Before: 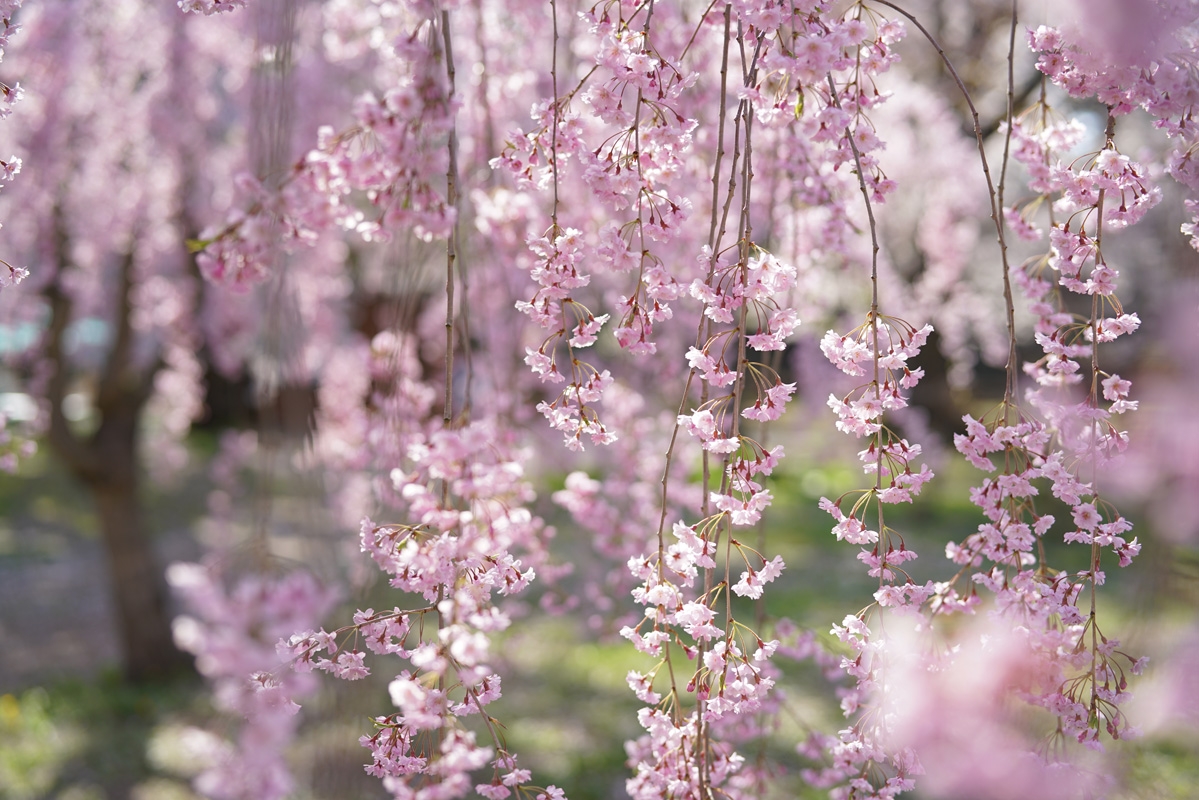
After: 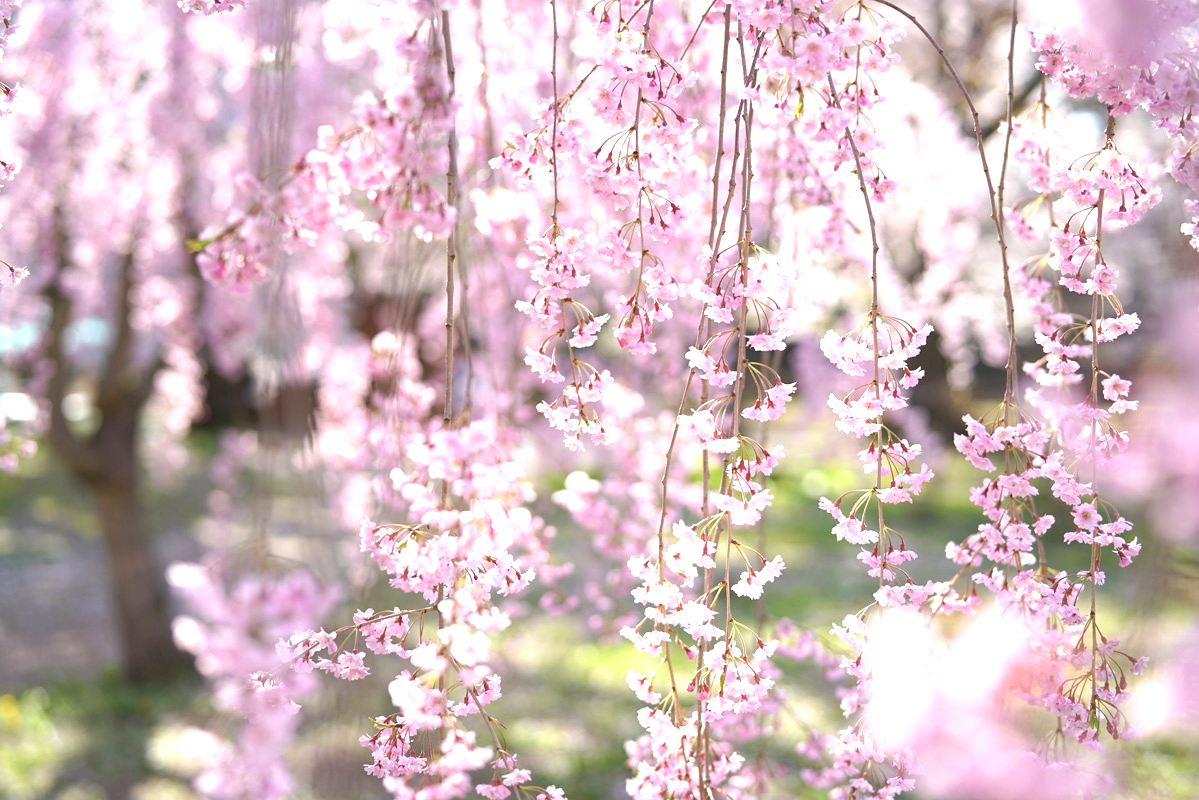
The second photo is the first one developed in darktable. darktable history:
exposure: exposure 0.946 EV, compensate highlight preservation false
